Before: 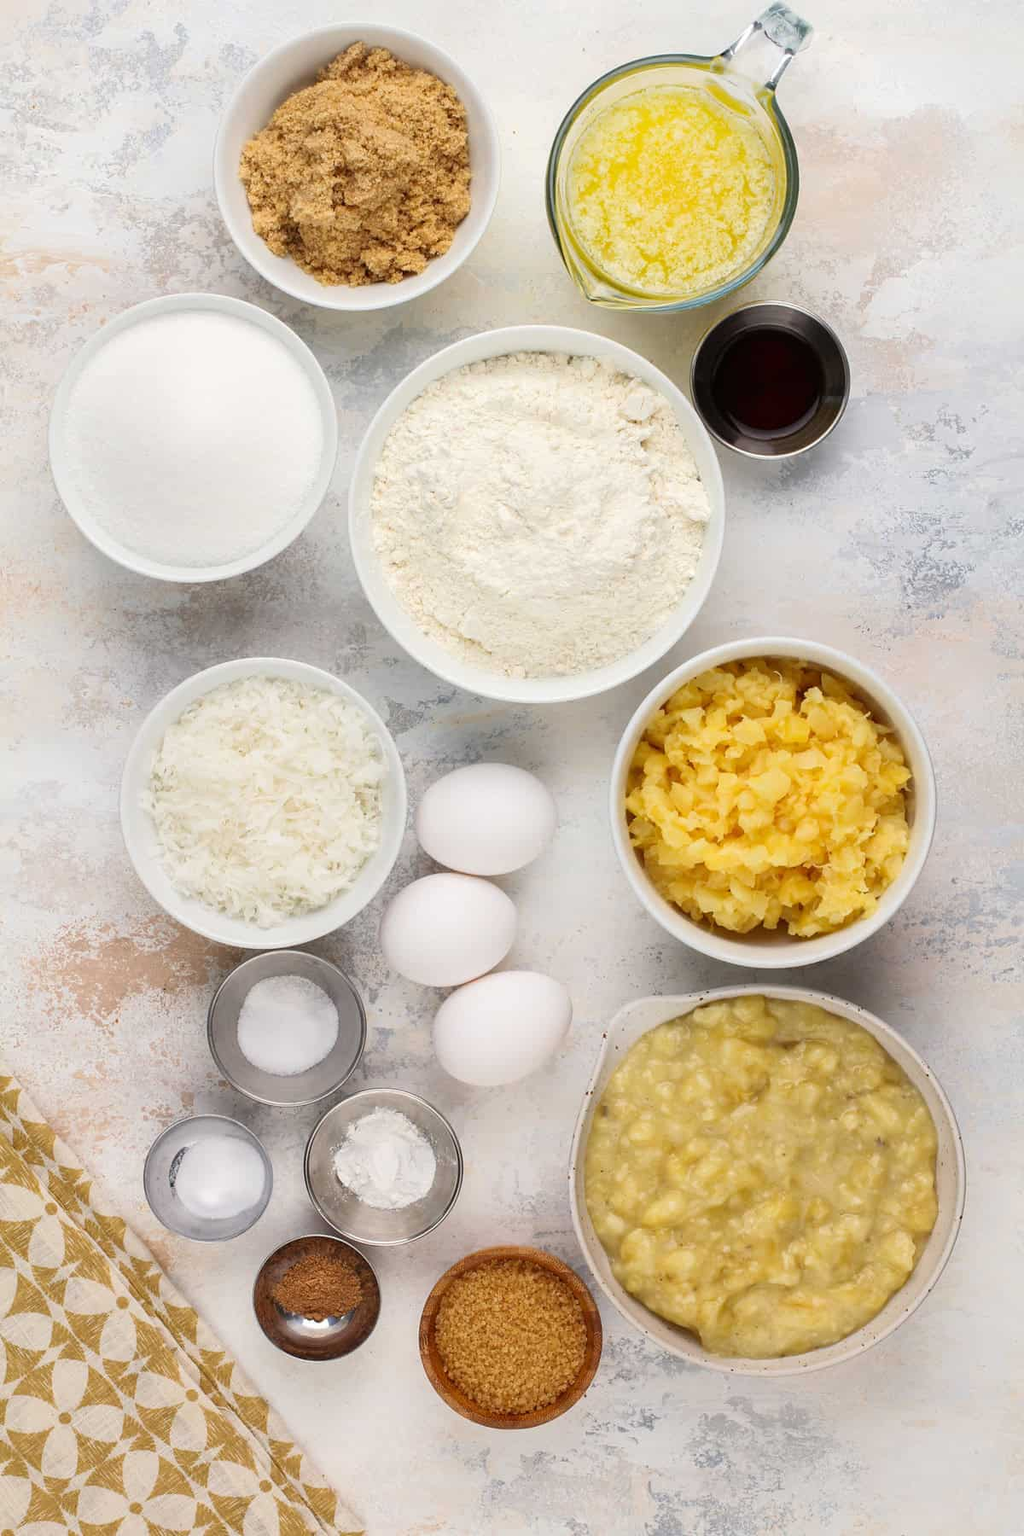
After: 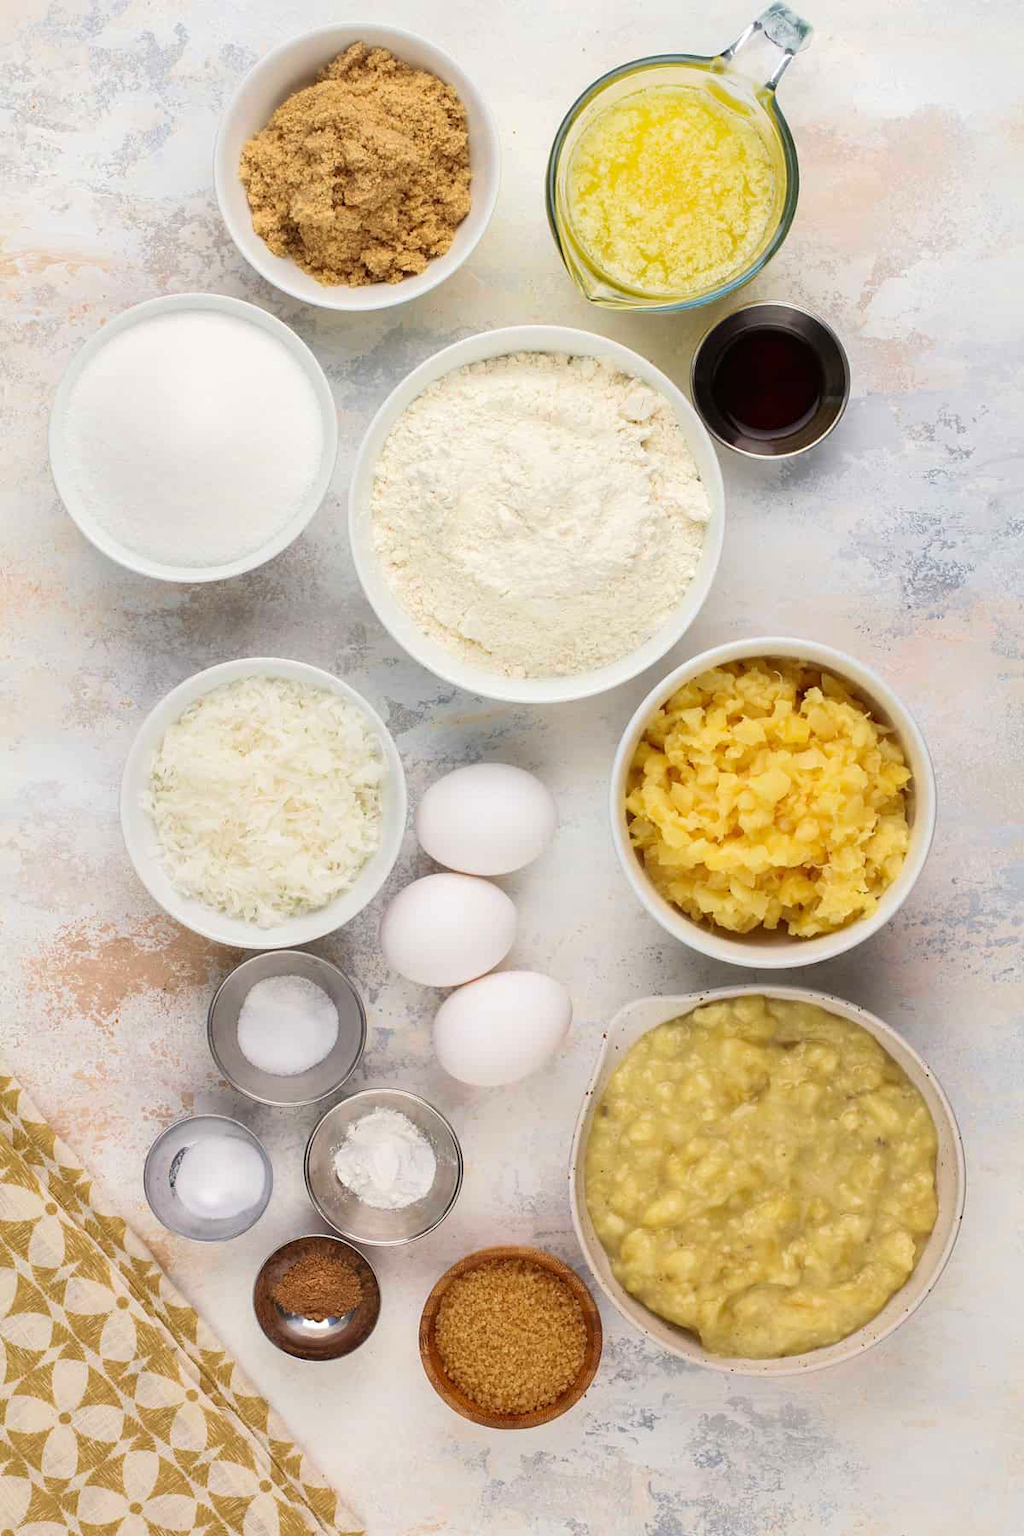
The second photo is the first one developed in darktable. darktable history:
velvia: strength 24.49%
